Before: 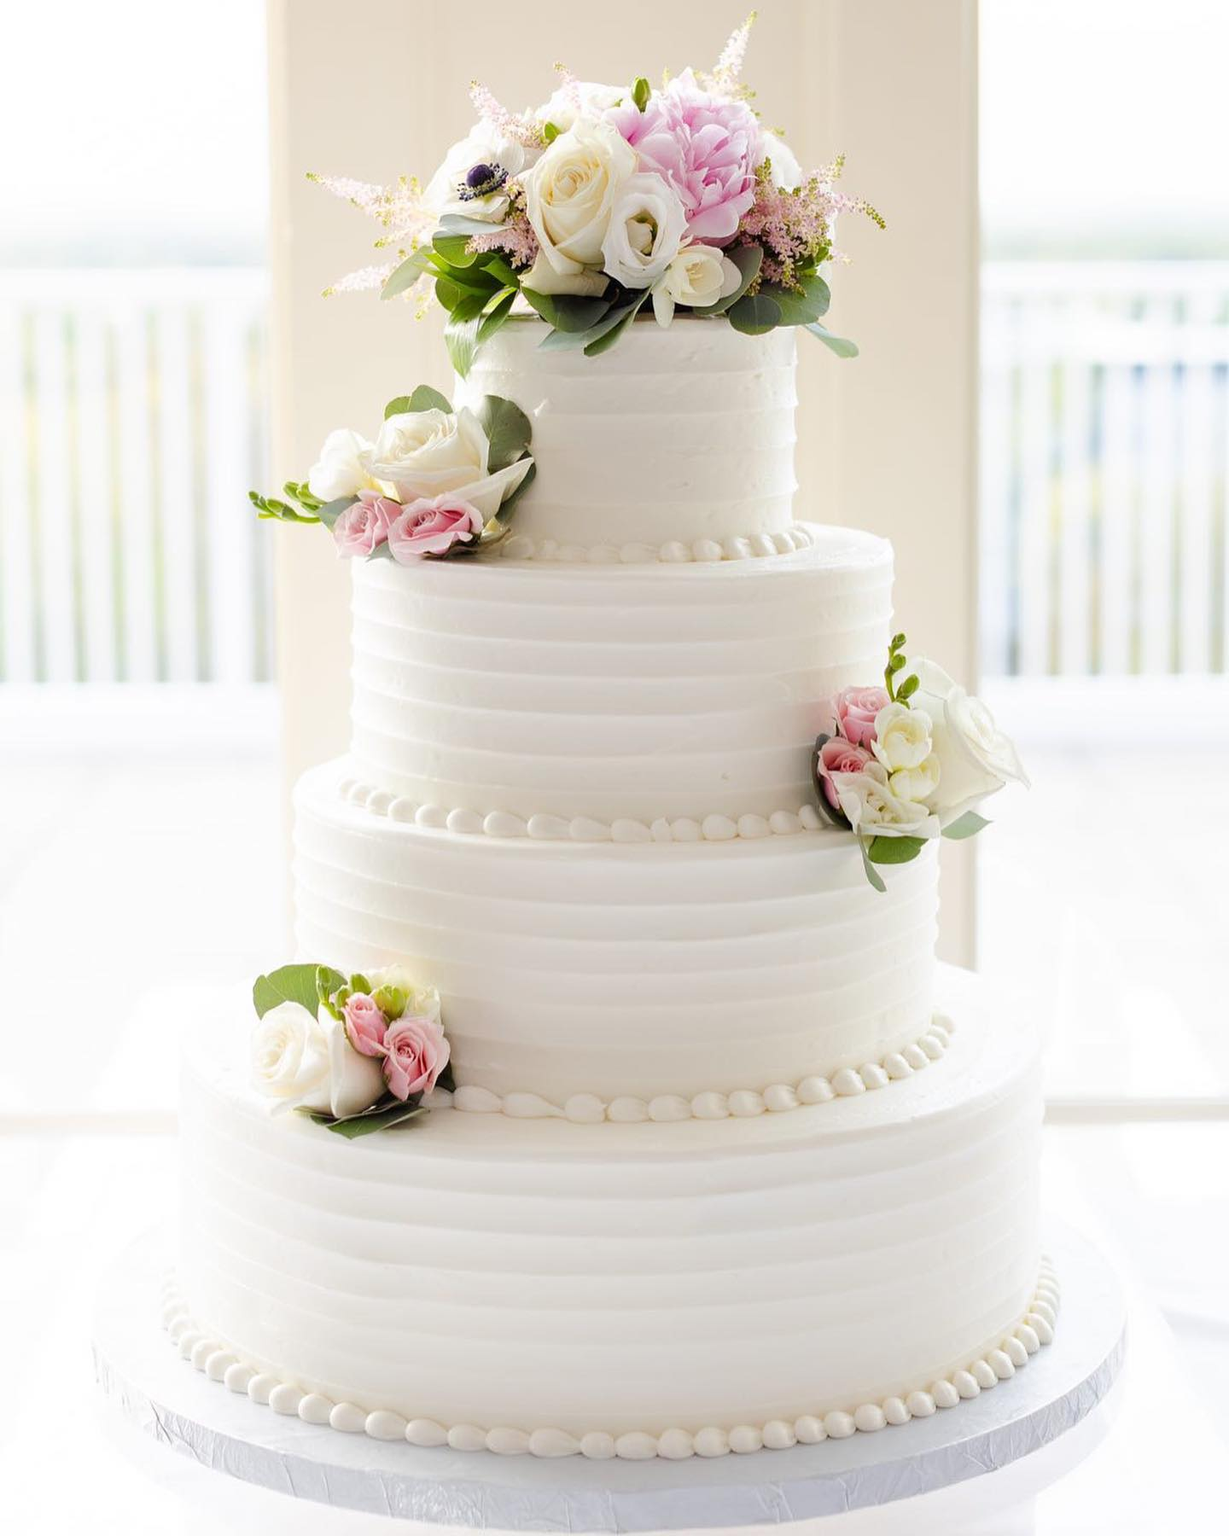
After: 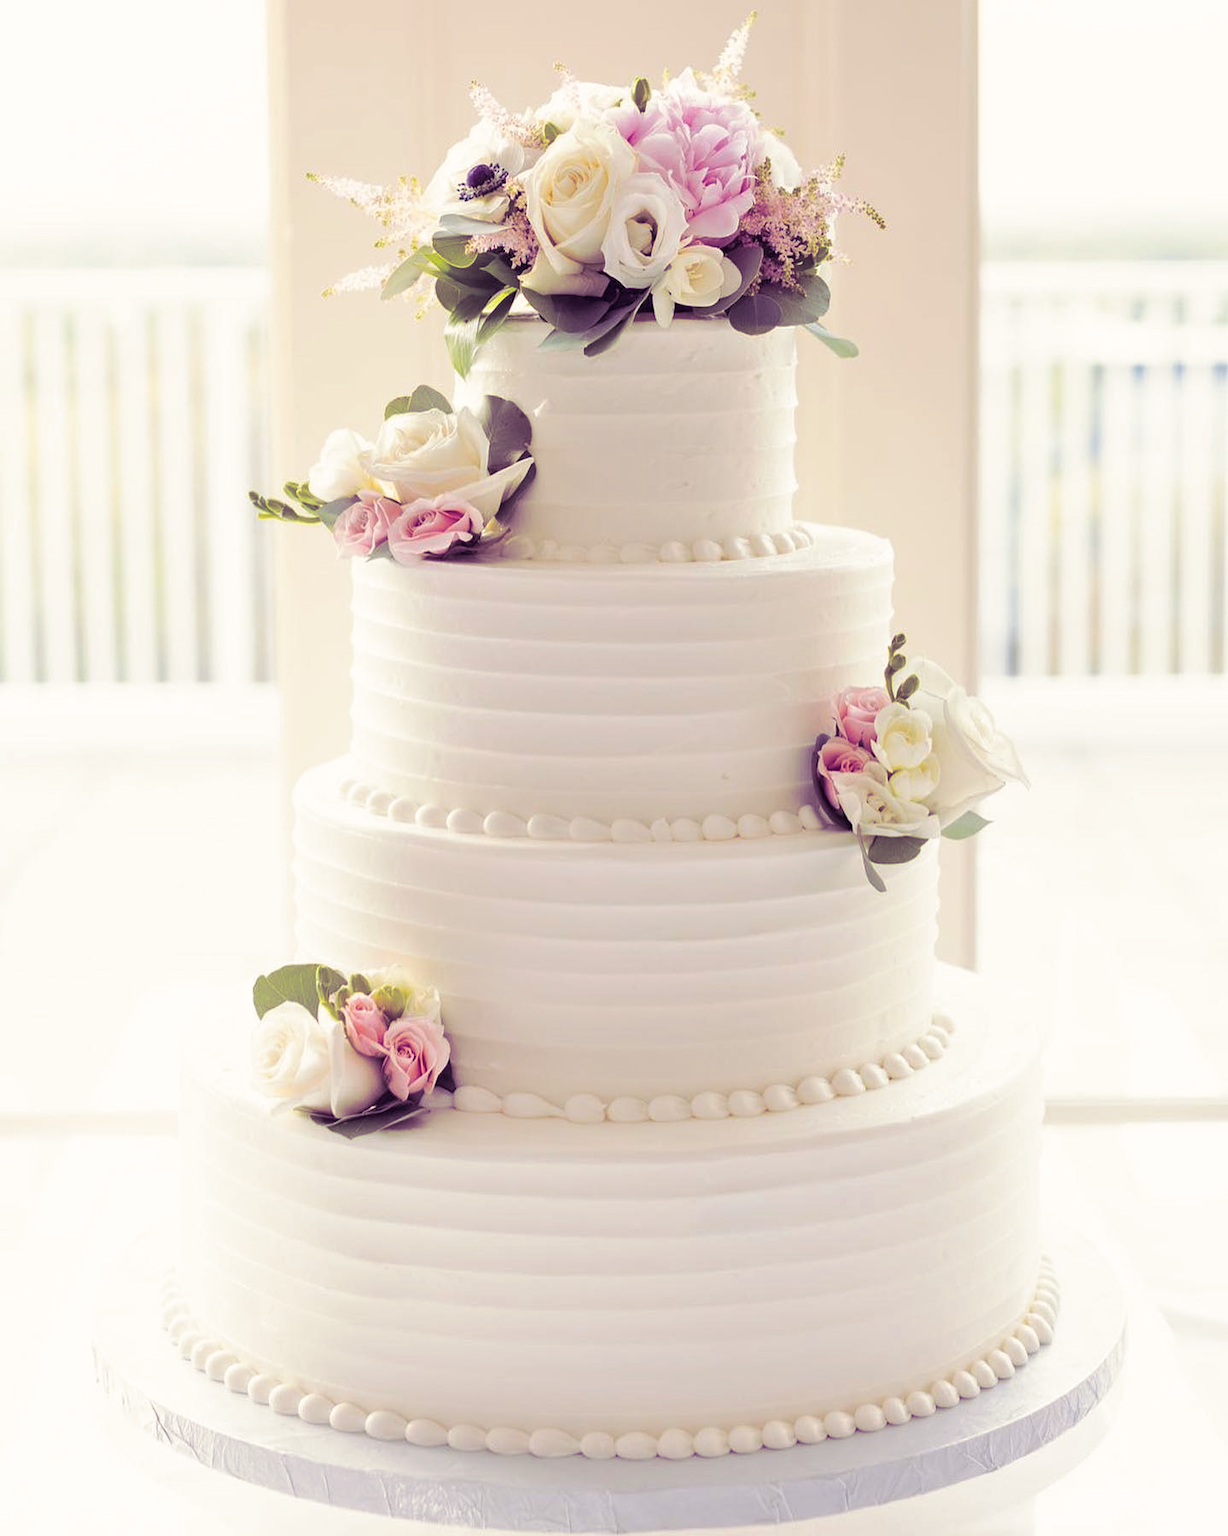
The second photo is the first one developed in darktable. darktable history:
tone equalizer: -8 EV 1 EV, -7 EV 1 EV, -6 EV 1 EV, -5 EV 1 EV, -4 EV 1 EV, -3 EV 0.75 EV, -2 EV 0.5 EV, -1 EV 0.25 EV
split-toning: shadows › hue 277.2°, shadows › saturation 0.74
color balance rgb: shadows lift › hue 87.51°, highlights gain › chroma 1.62%, highlights gain › hue 55.1°, global offset › chroma 0.1%, global offset › hue 253.66°, linear chroma grading › global chroma 0.5%
